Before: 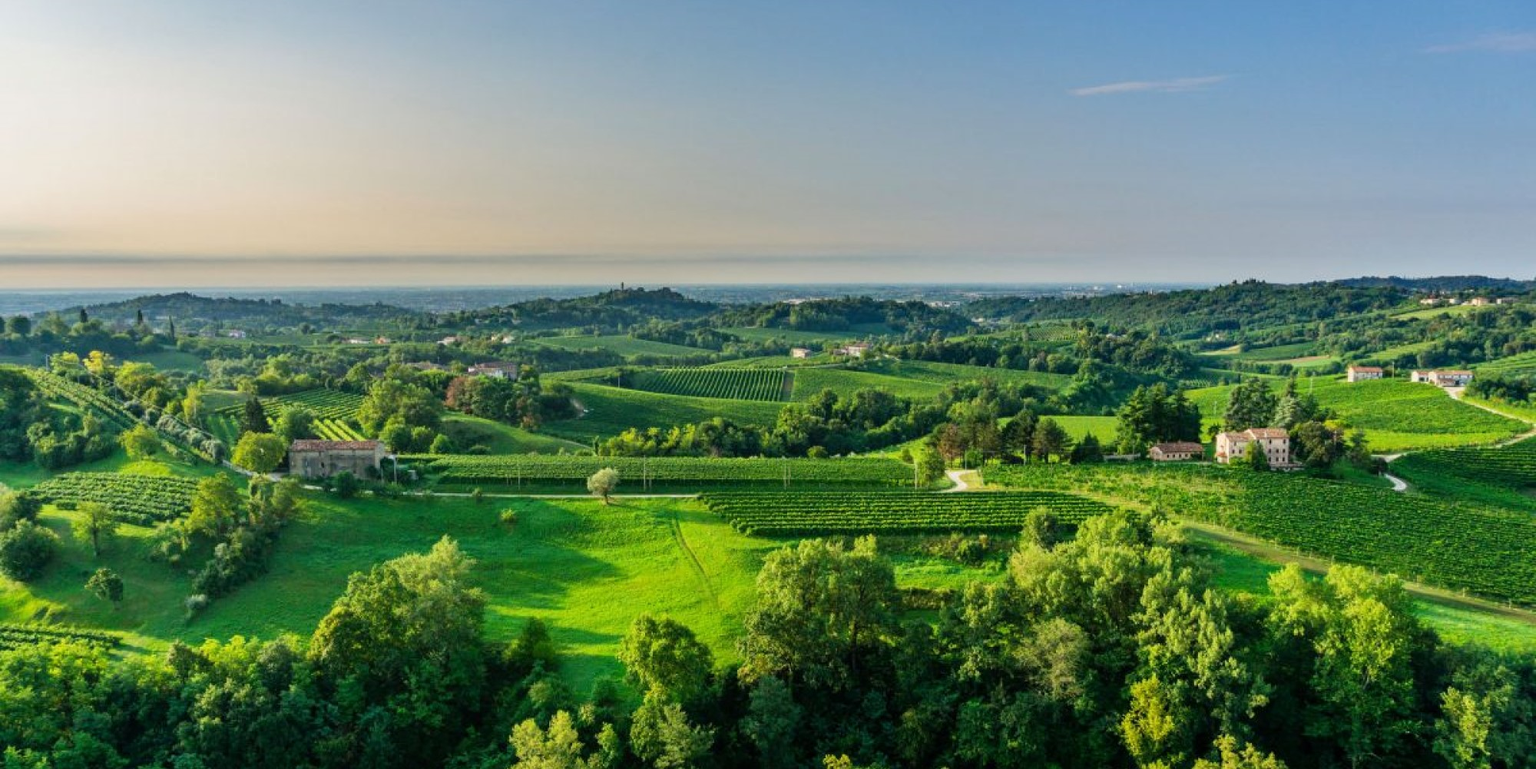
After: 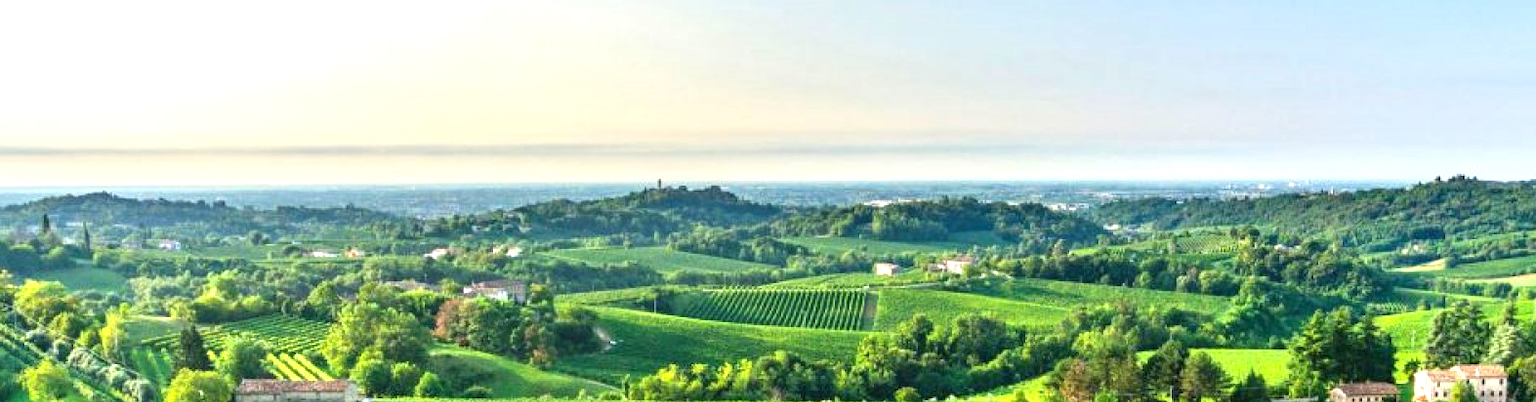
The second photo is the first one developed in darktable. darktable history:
exposure: black level correction 0, exposure 1.121 EV, compensate highlight preservation false
crop: left 6.798%, top 18.435%, right 14.514%, bottom 40.342%
